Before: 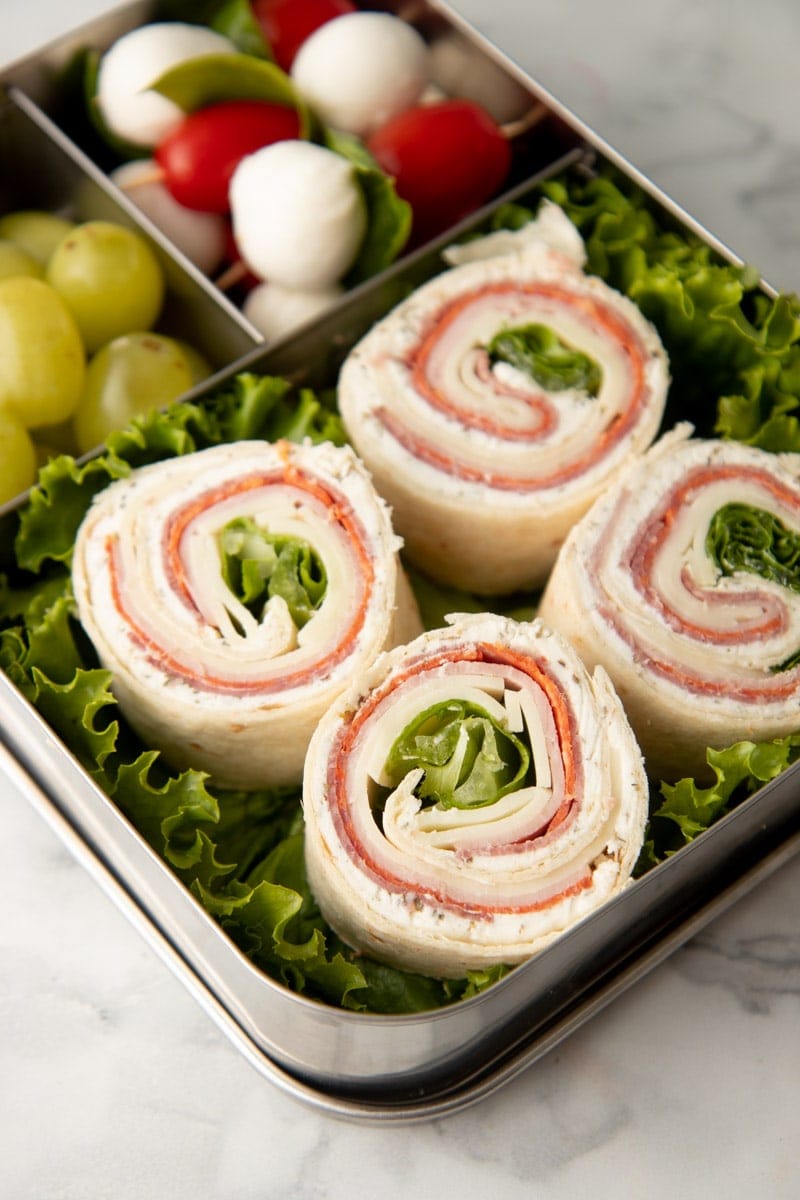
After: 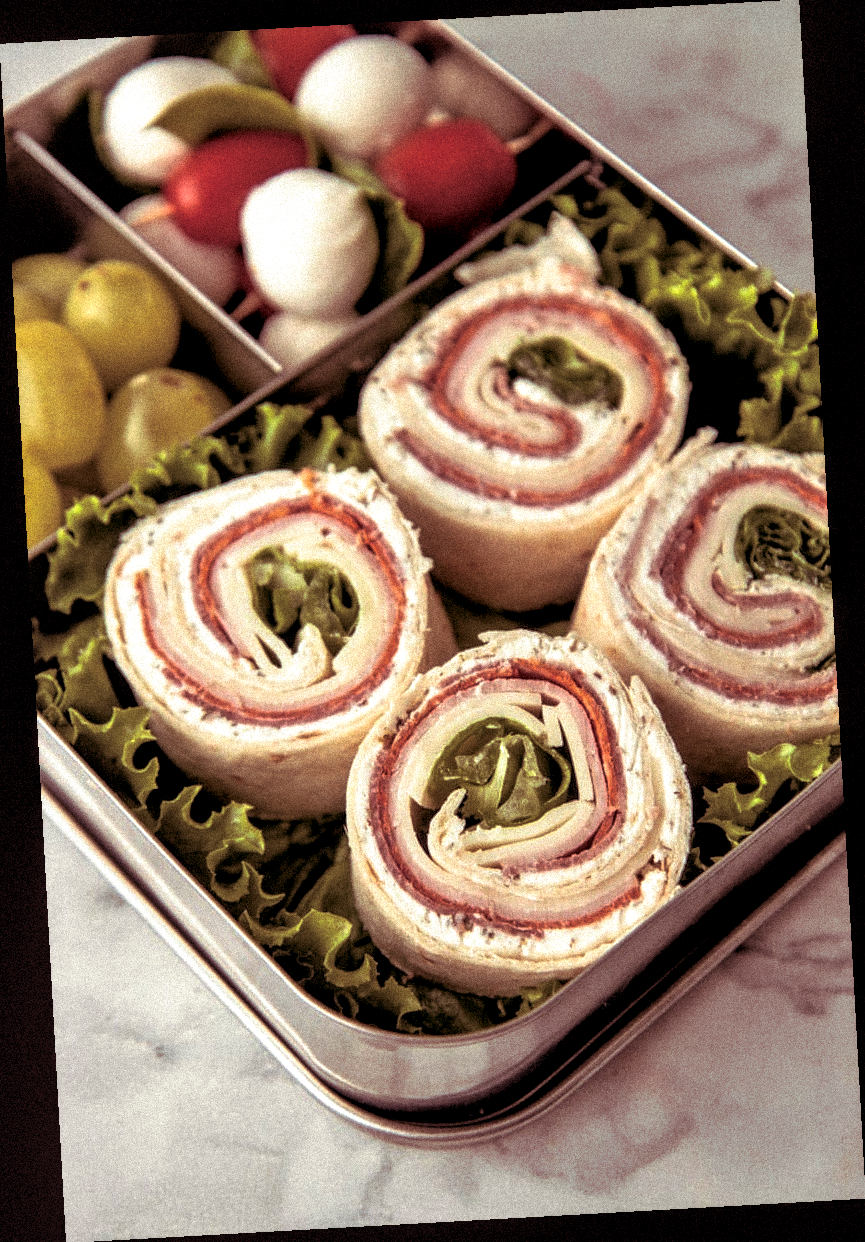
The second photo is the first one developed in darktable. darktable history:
exposure: black level correction 0.001, compensate highlight preservation false
grain: coarseness 9.38 ISO, strength 34.99%, mid-tones bias 0%
base curve: curves: ch0 [(0, 0) (0.595, 0.418) (1, 1)], preserve colors none
tone equalizer: -7 EV 0.15 EV, -6 EV 0.6 EV, -5 EV 1.15 EV, -4 EV 1.33 EV, -3 EV 1.15 EV, -2 EV 0.6 EV, -1 EV 0.15 EV, mask exposure compensation -0.5 EV
rotate and perspective: rotation -3.18°, automatic cropping off
local contrast: detail 160%
split-toning: on, module defaults
